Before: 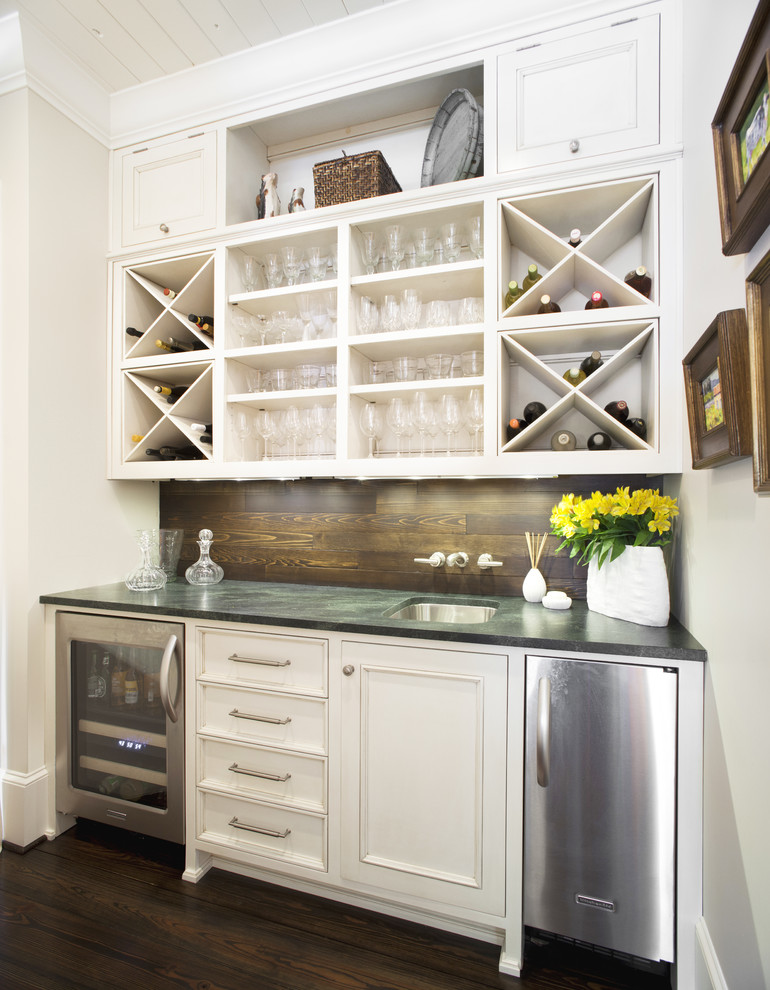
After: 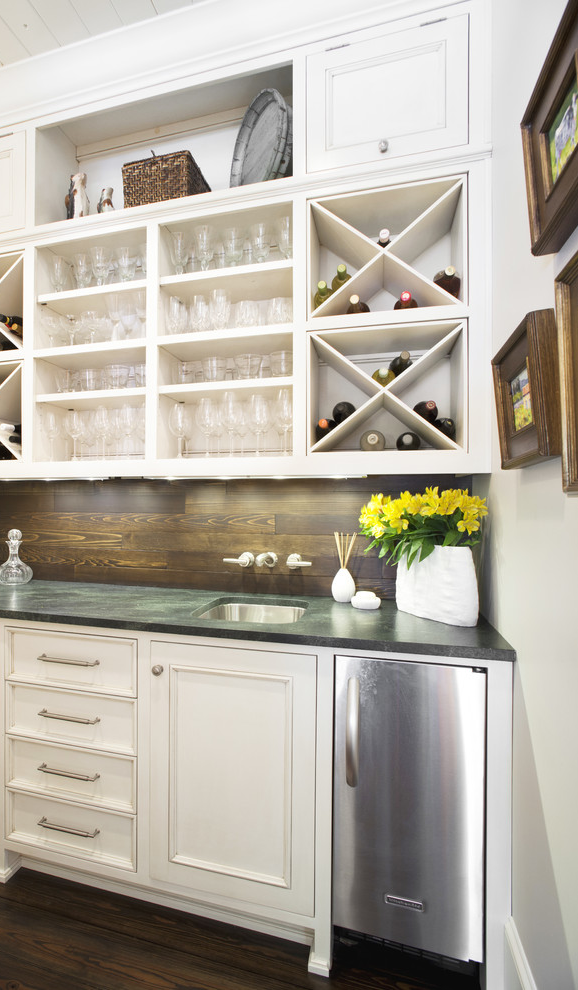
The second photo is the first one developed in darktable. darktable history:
crop and rotate: left 24.819%
